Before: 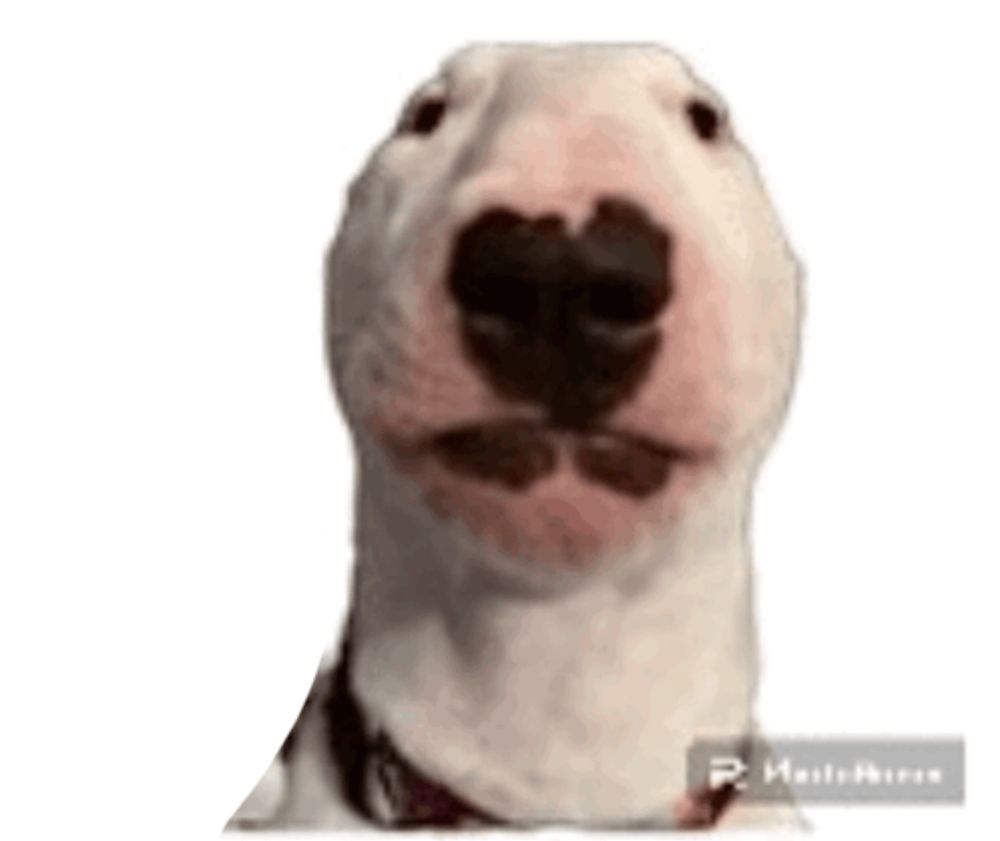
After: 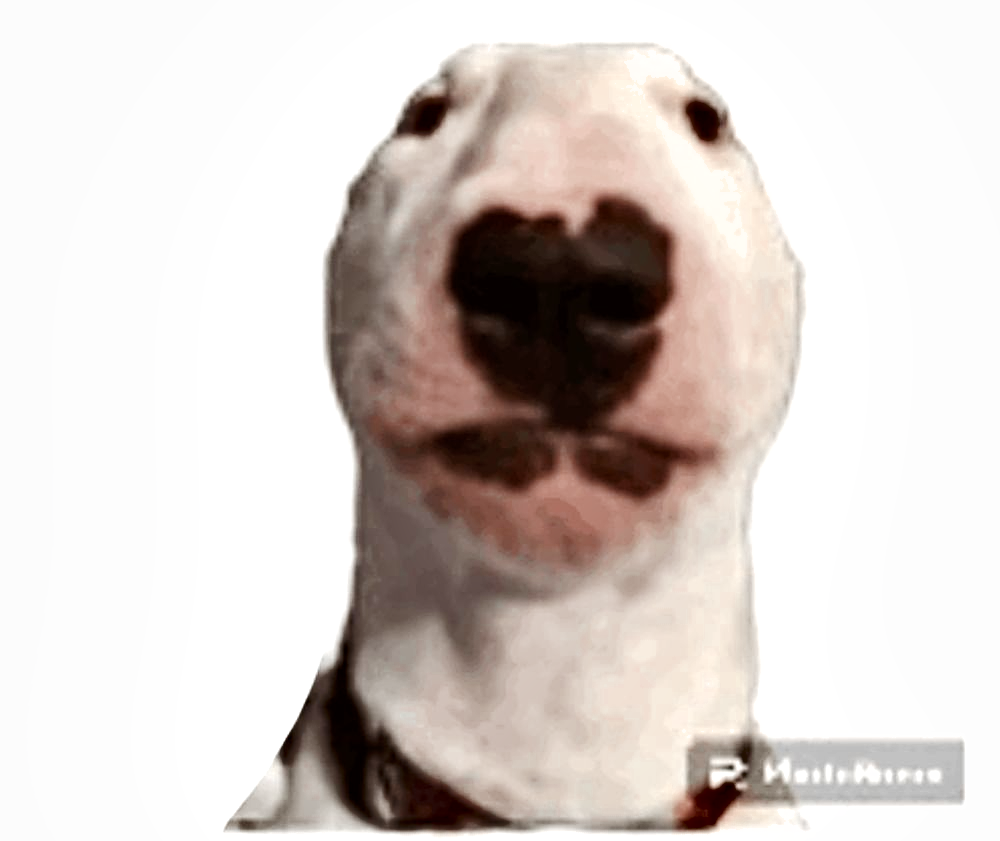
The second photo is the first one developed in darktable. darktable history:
color zones: curves: ch0 [(0, 0.5) (0.125, 0.4) (0.25, 0.5) (0.375, 0.4) (0.5, 0.4) (0.625, 0.35) (0.75, 0.35) (0.875, 0.5)]; ch1 [(0, 0.35) (0.125, 0.45) (0.25, 0.35) (0.375, 0.35) (0.5, 0.35) (0.625, 0.35) (0.75, 0.45) (0.875, 0.35)]; ch2 [(0, 0.6) (0.125, 0.5) (0.25, 0.5) (0.375, 0.6) (0.5, 0.6) (0.625, 0.5) (0.75, 0.5) (0.875, 0.5)]
sharpen: on, module defaults
exposure: black level correction 0.001, exposure 0.5 EV, compensate exposure bias true, compensate highlight preservation false
tone curve: curves: ch0 [(0, 0) (0.071, 0.047) (0.266, 0.26) (0.491, 0.552) (0.753, 0.818) (1, 0.983)]; ch1 [(0, 0) (0.346, 0.307) (0.408, 0.369) (0.463, 0.443) (0.482, 0.493) (0.502, 0.5) (0.517, 0.518) (0.546, 0.587) (0.588, 0.643) (0.651, 0.709) (1, 1)]; ch2 [(0, 0) (0.346, 0.34) (0.434, 0.46) (0.485, 0.494) (0.5, 0.494) (0.517, 0.503) (0.535, 0.545) (0.583, 0.634) (0.625, 0.686) (1, 1)], preserve colors none
shadows and highlights: highlights color adjustment 73.47%, soften with gaussian
